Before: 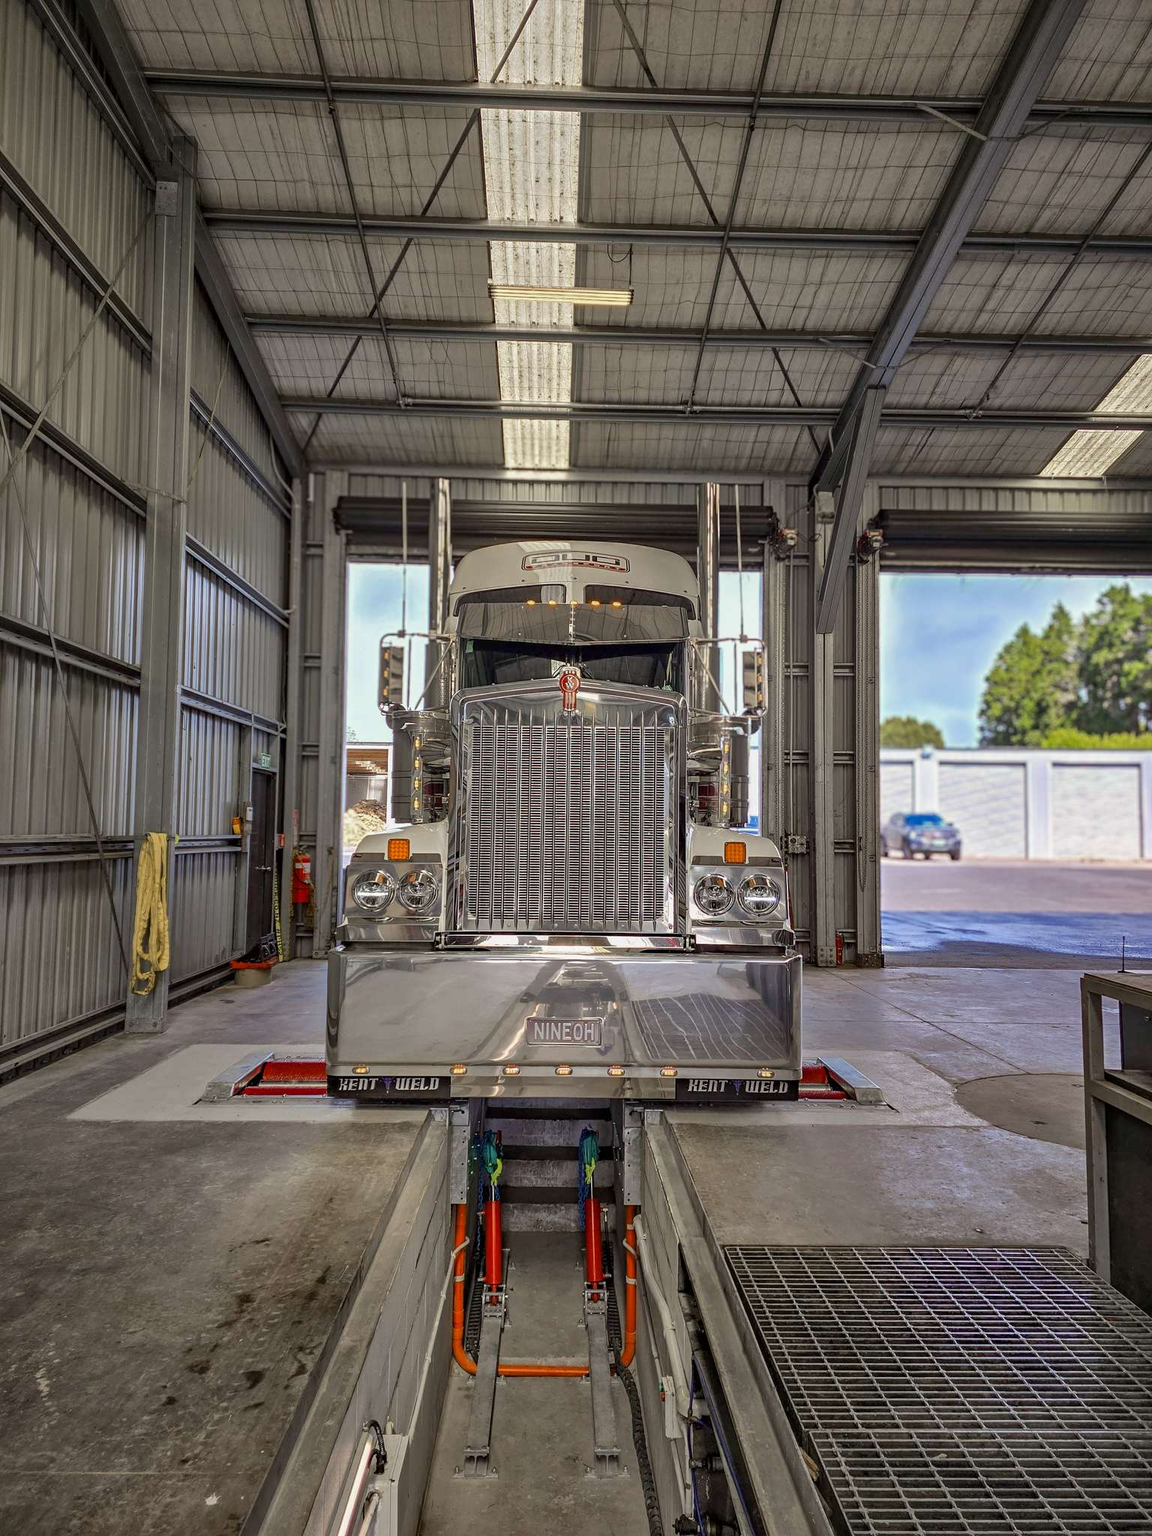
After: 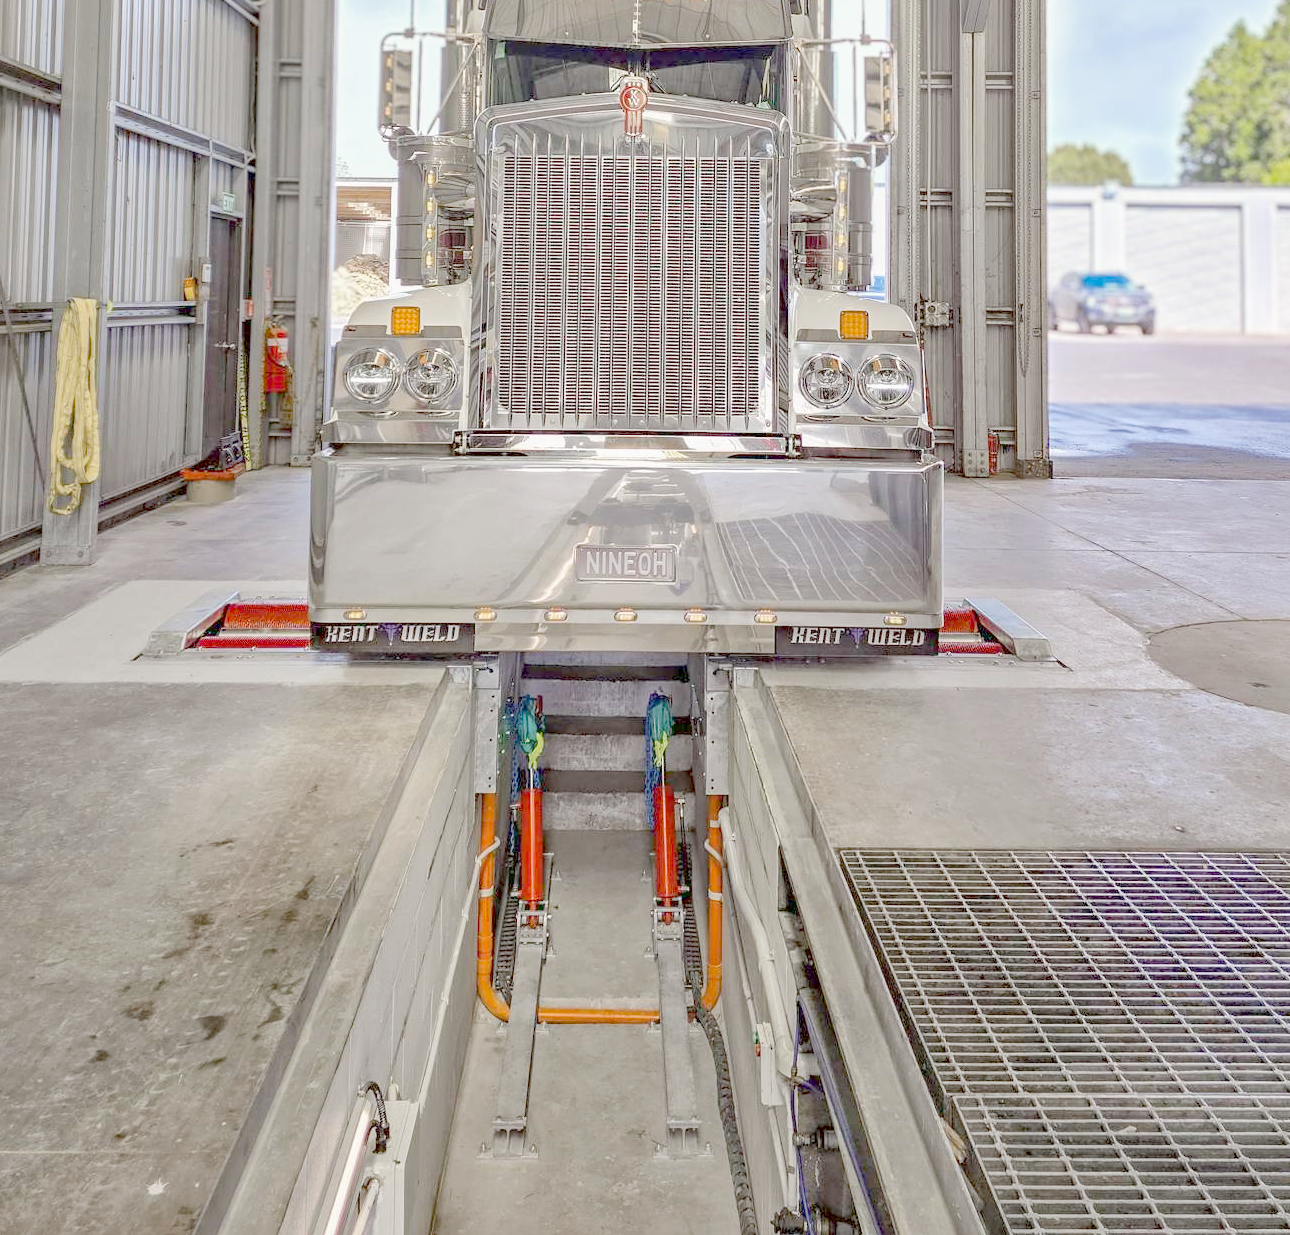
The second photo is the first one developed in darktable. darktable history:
crop: left 8.214%, top 39.657%, right 7.768%
